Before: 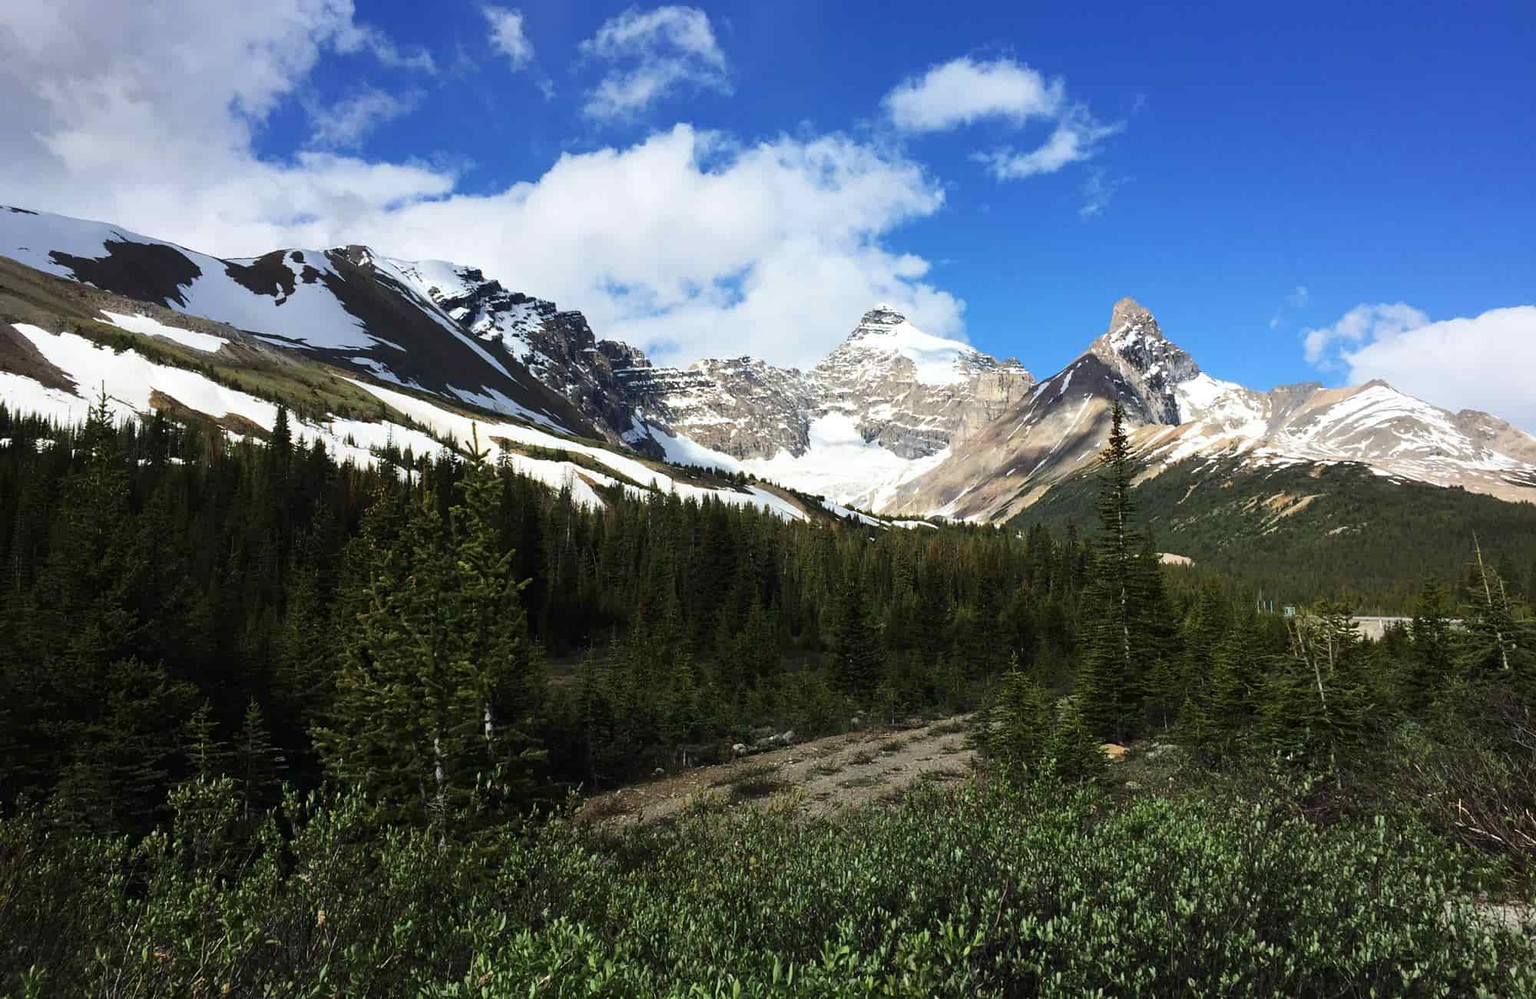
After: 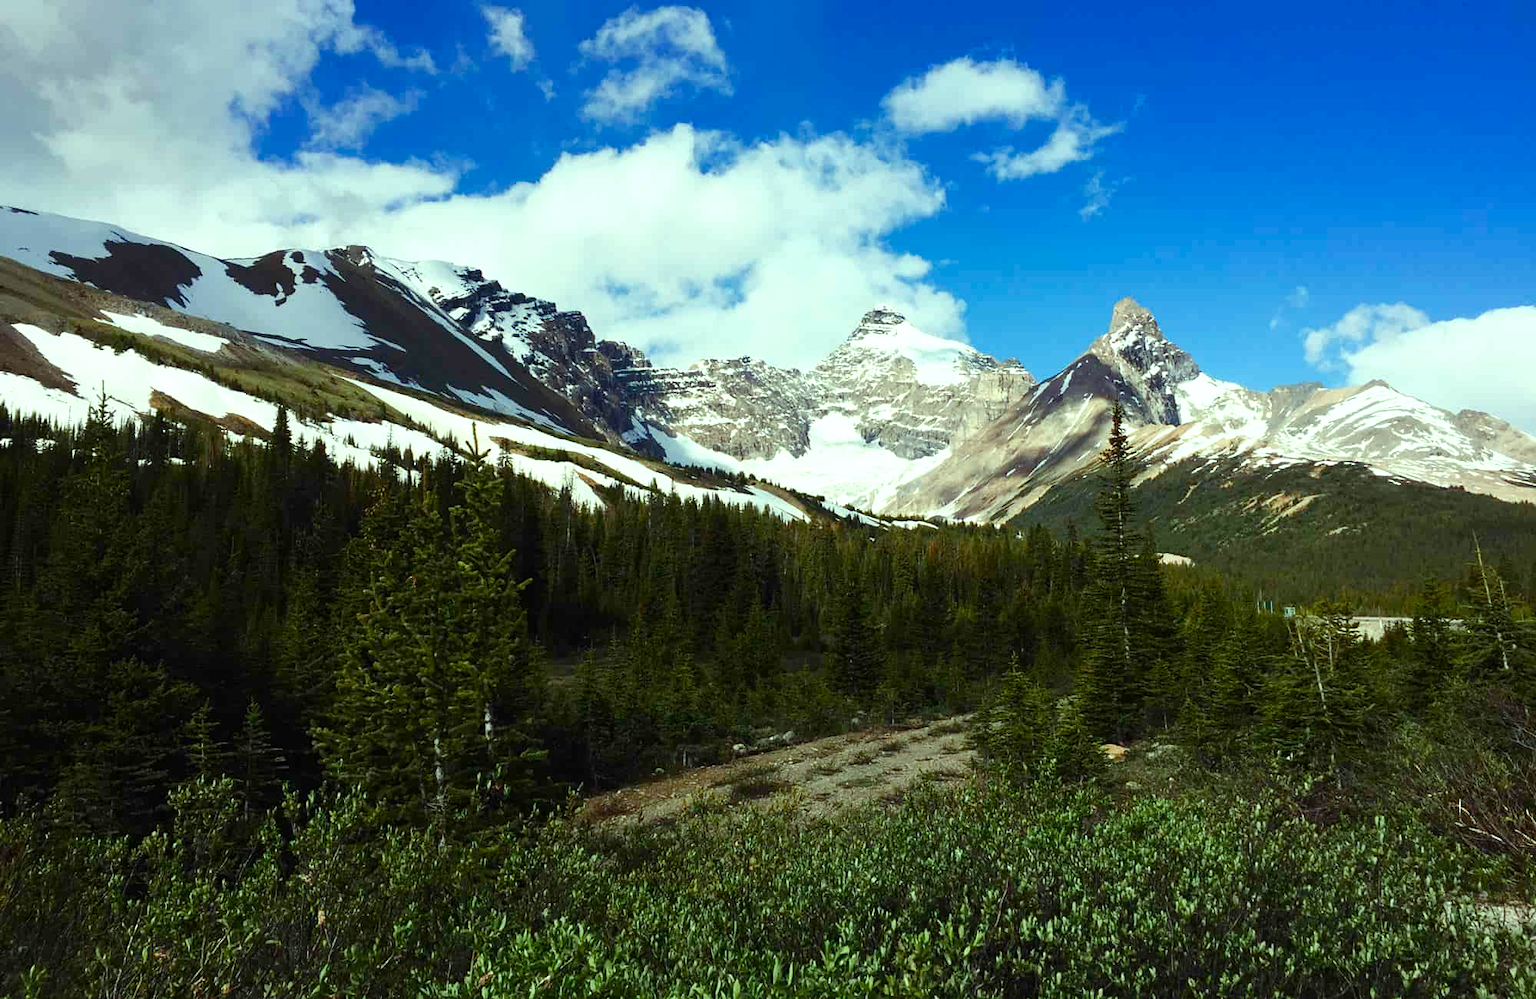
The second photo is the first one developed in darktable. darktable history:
color balance rgb: highlights gain › luminance 15.628%, highlights gain › chroma 7.094%, highlights gain › hue 126.57°, perceptual saturation grading › global saturation 20%, perceptual saturation grading › highlights -50.393%, perceptual saturation grading › shadows 30.54%, global vibrance 19.508%
